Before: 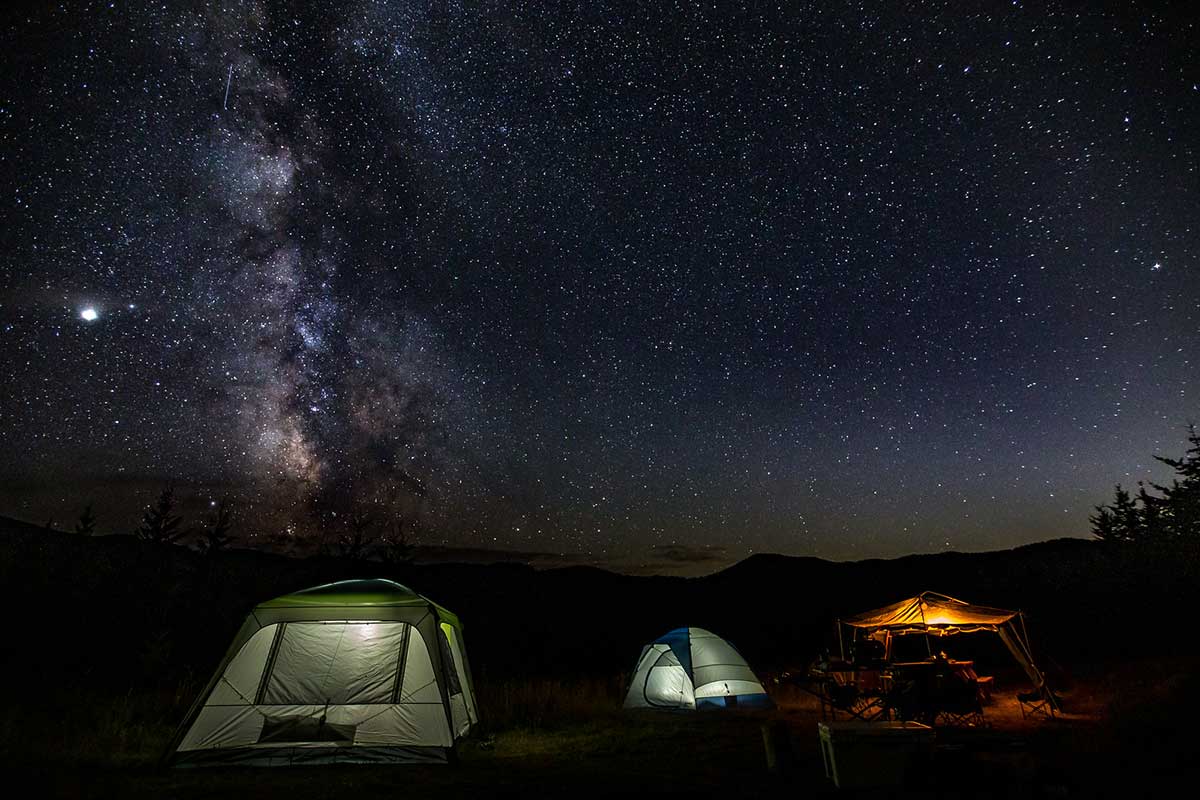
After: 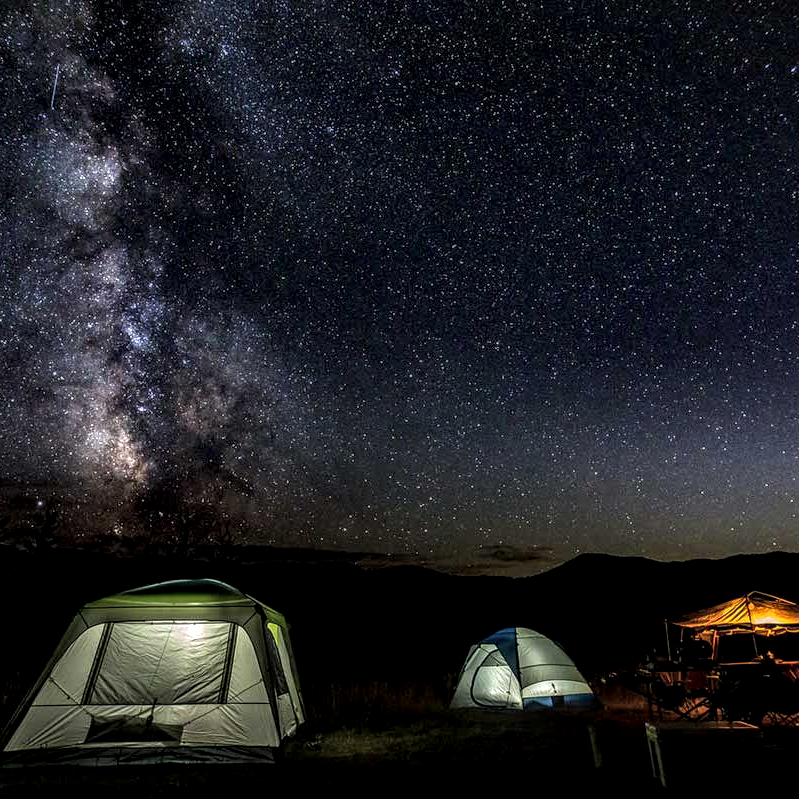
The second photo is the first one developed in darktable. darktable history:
local contrast: highlights 0%, shadows 0%, detail 182%
crop and rotate: left 14.436%, right 18.898%
